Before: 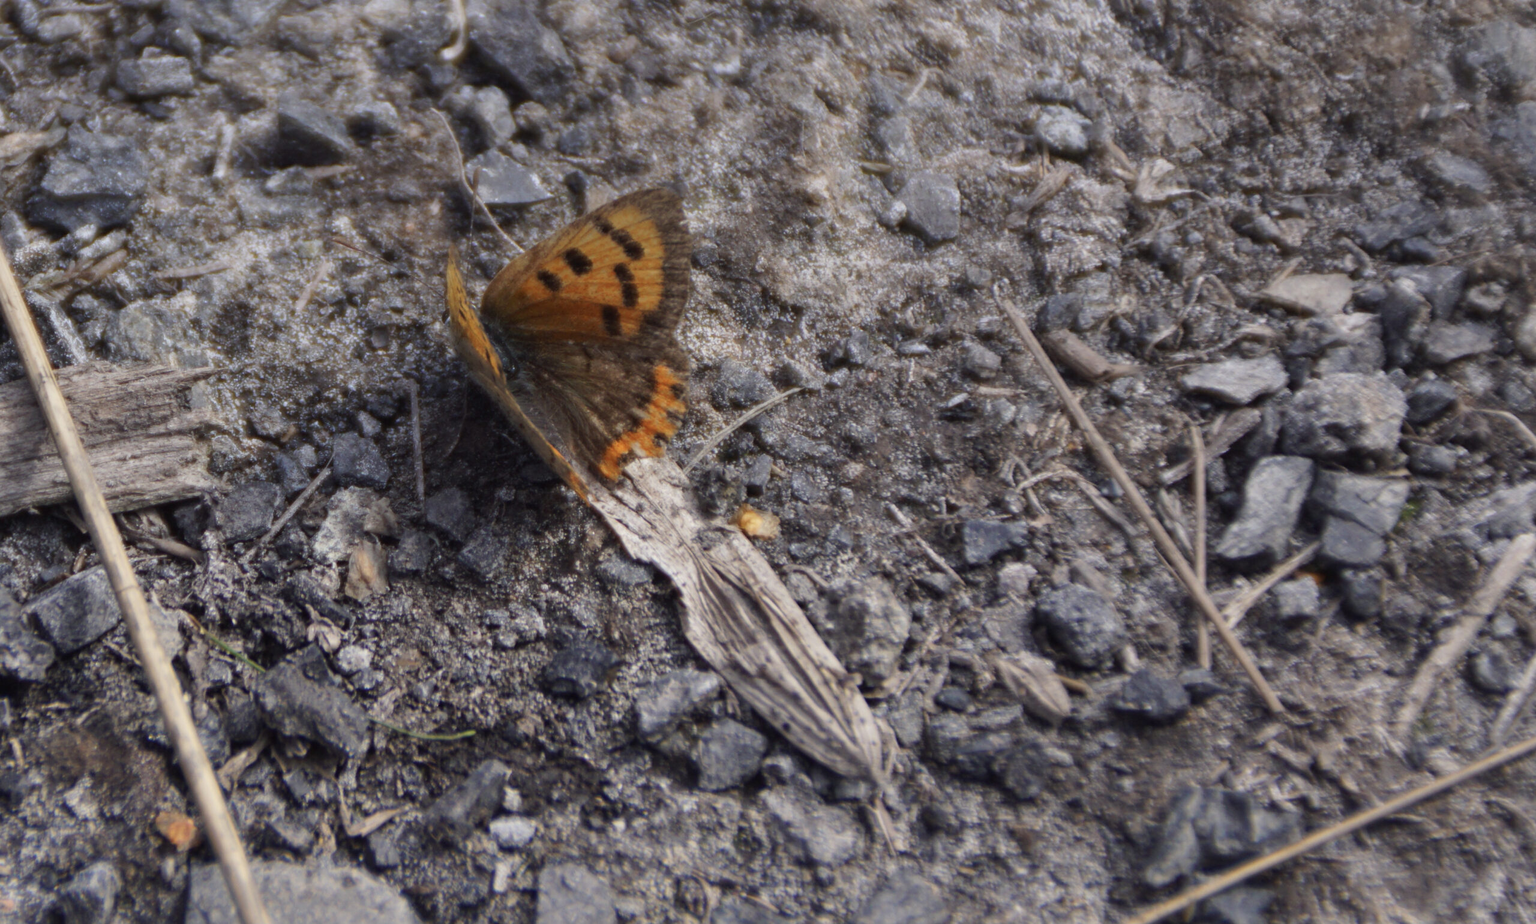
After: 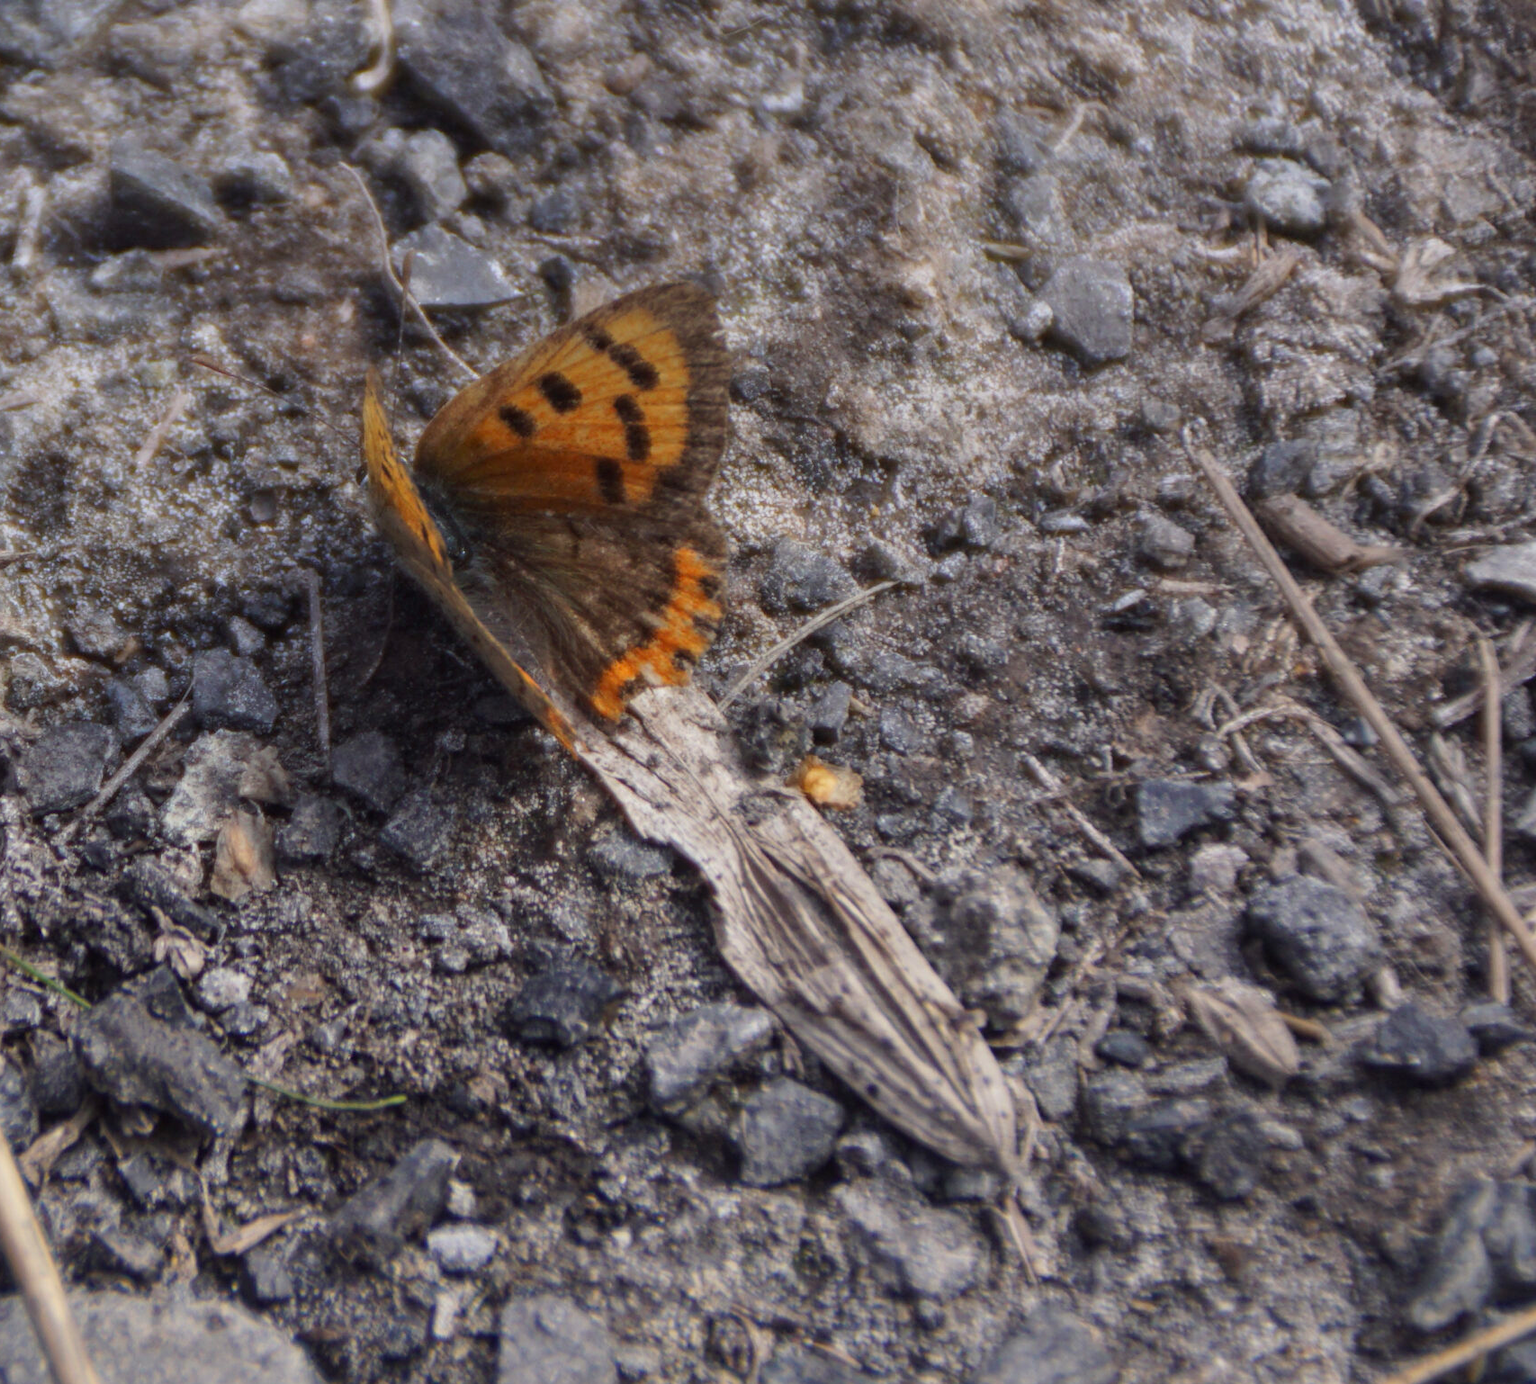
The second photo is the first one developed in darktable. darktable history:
crop and rotate: left 13.332%, right 19.97%
local contrast: detail 110%
